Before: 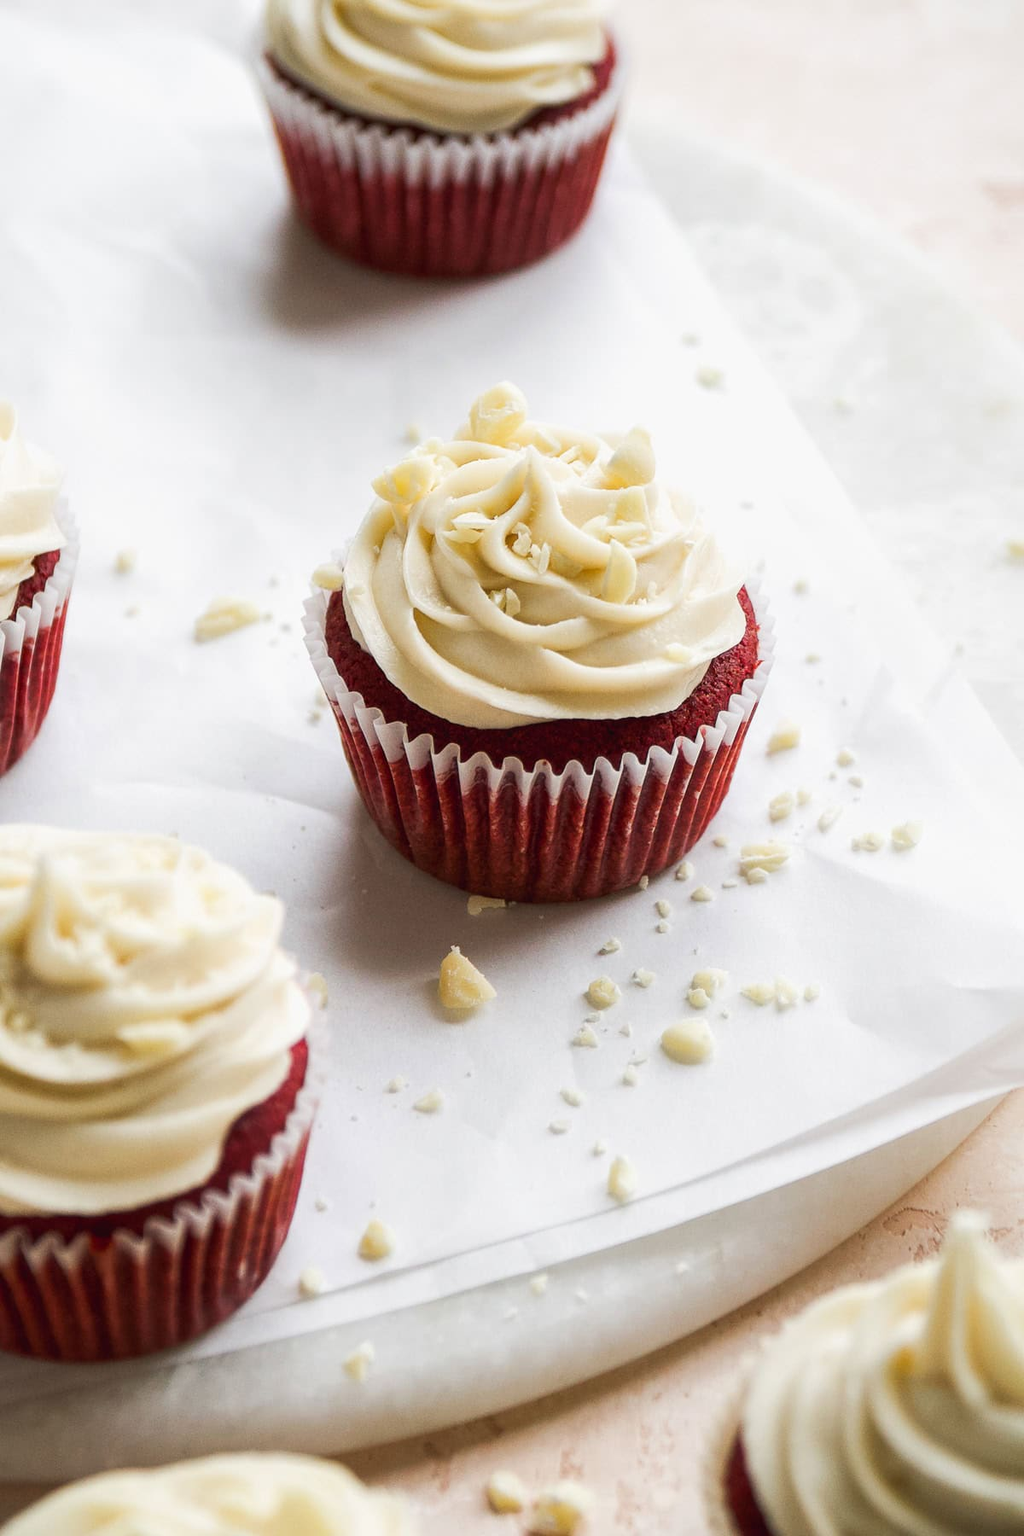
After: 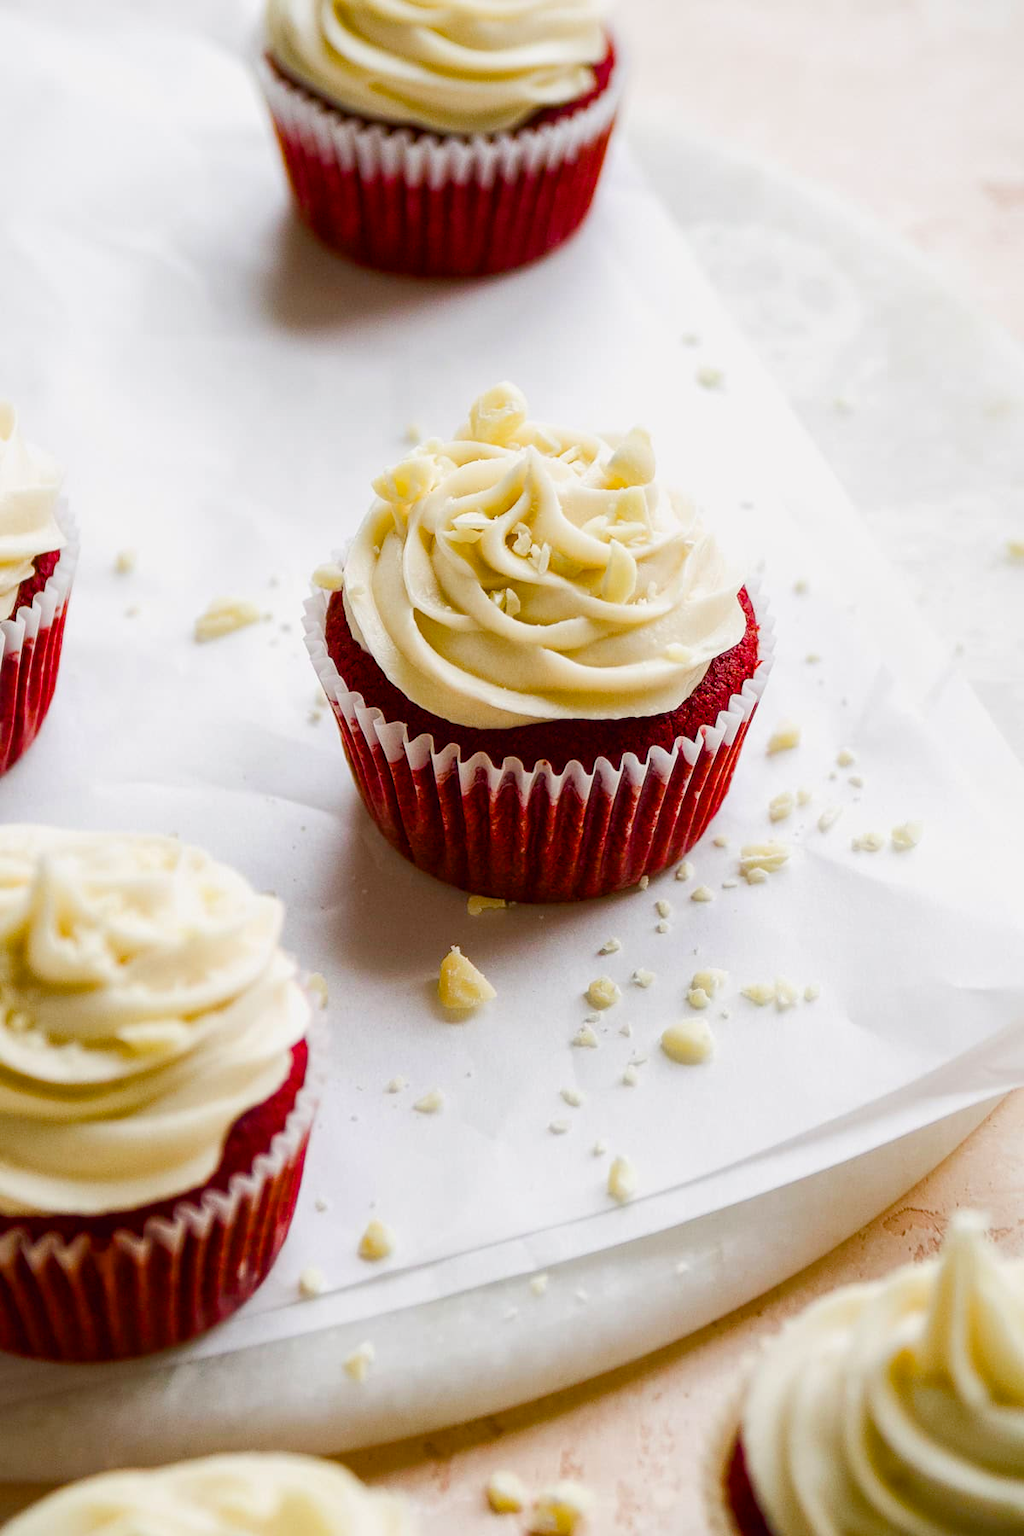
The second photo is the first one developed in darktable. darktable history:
color balance rgb: highlights gain › chroma 0.108%, highlights gain › hue 329.92°, linear chroma grading › global chroma 15.285%, perceptual saturation grading › global saturation 0.124%, perceptual saturation grading › mid-tones 6.418%, perceptual saturation grading › shadows 71.762%, perceptual brilliance grading › global brilliance -1.334%, perceptual brilliance grading › highlights -0.516%, perceptual brilliance grading › mid-tones -0.713%, perceptual brilliance grading › shadows -1.292%
